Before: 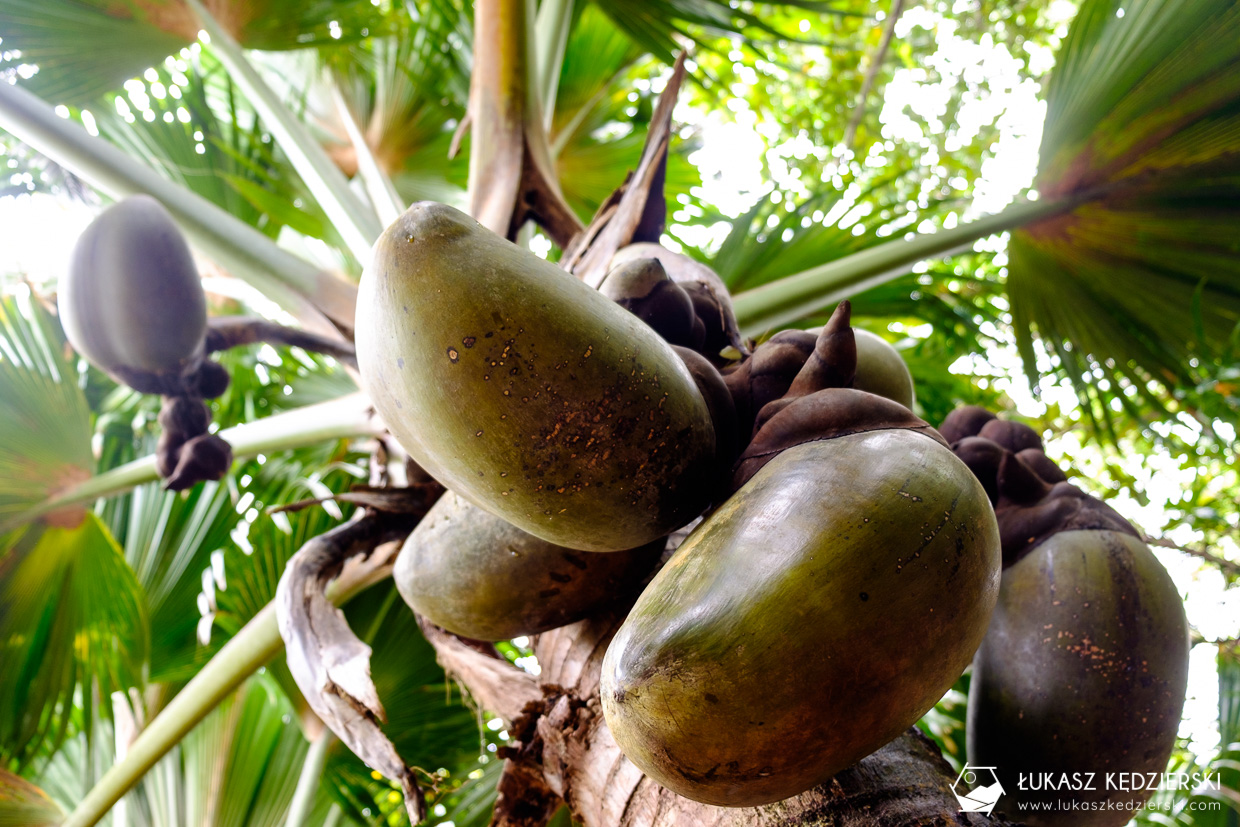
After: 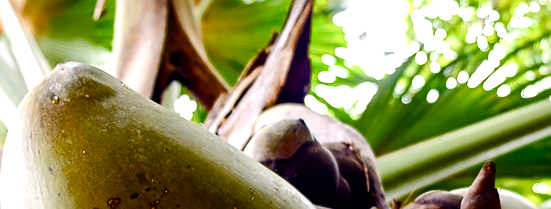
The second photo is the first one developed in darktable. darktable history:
sharpen: on, module defaults
crop: left 28.662%, top 16.81%, right 26.846%, bottom 57.824%
color balance rgb: shadows lift › luminance -10.039%, perceptual saturation grading › global saturation 0.508%, perceptual saturation grading › highlights -17.604%, perceptual saturation grading › mid-tones 33.505%, perceptual saturation grading › shadows 50.408%, perceptual brilliance grading › highlights 8.048%, perceptual brilliance grading › mid-tones 4.188%, perceptual brilliance grading › shadows 1.717%, global vibrance 1.378%, saturation formula JzAzBz (2021)
contrast brightness saturation: contrast 0.099, brightness 0.034, saturation 0.095
